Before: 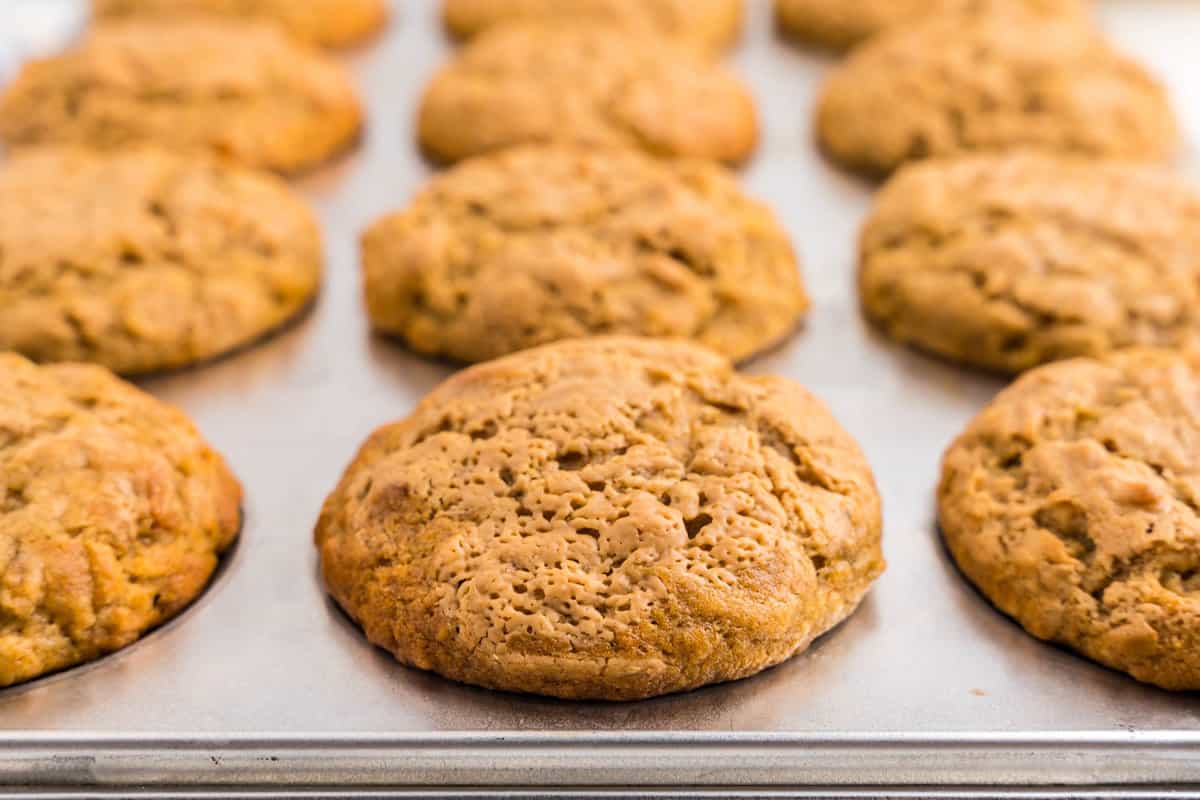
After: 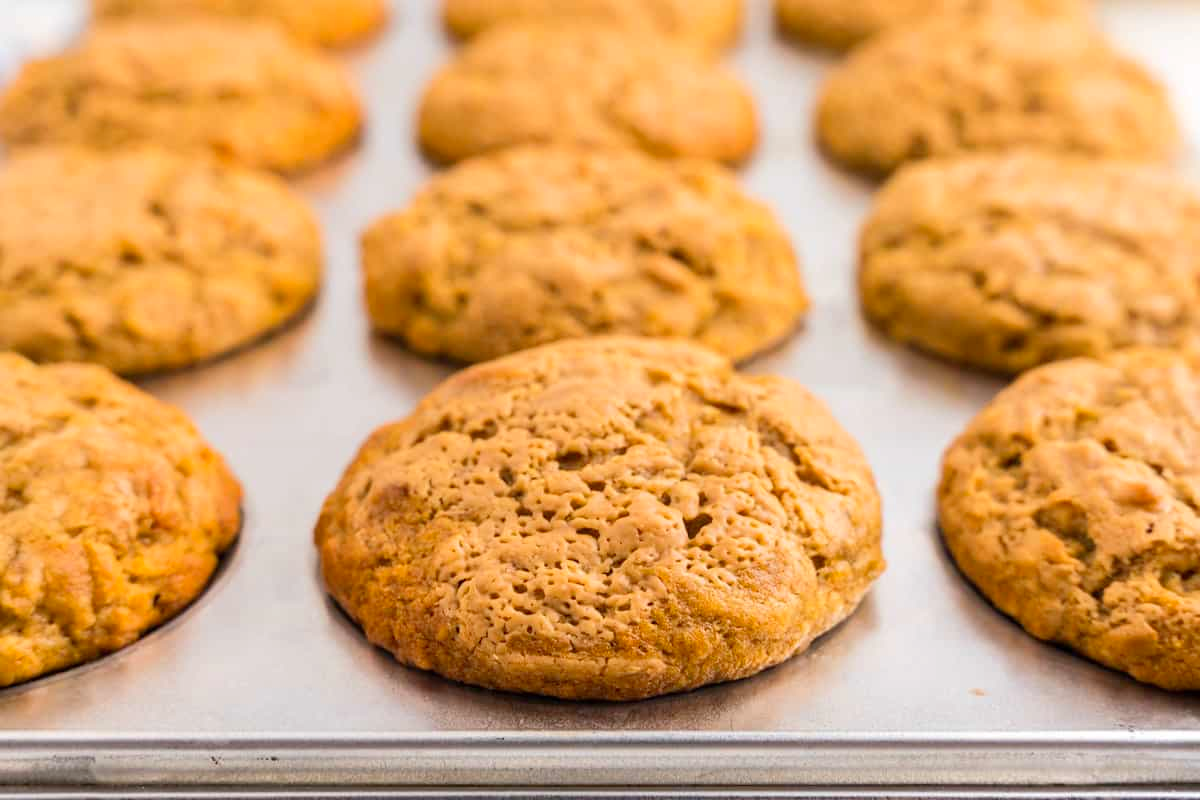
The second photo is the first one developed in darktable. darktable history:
contrast brightness saturation: saturation 0.104
levels: levels [0, 0.478, 1]
